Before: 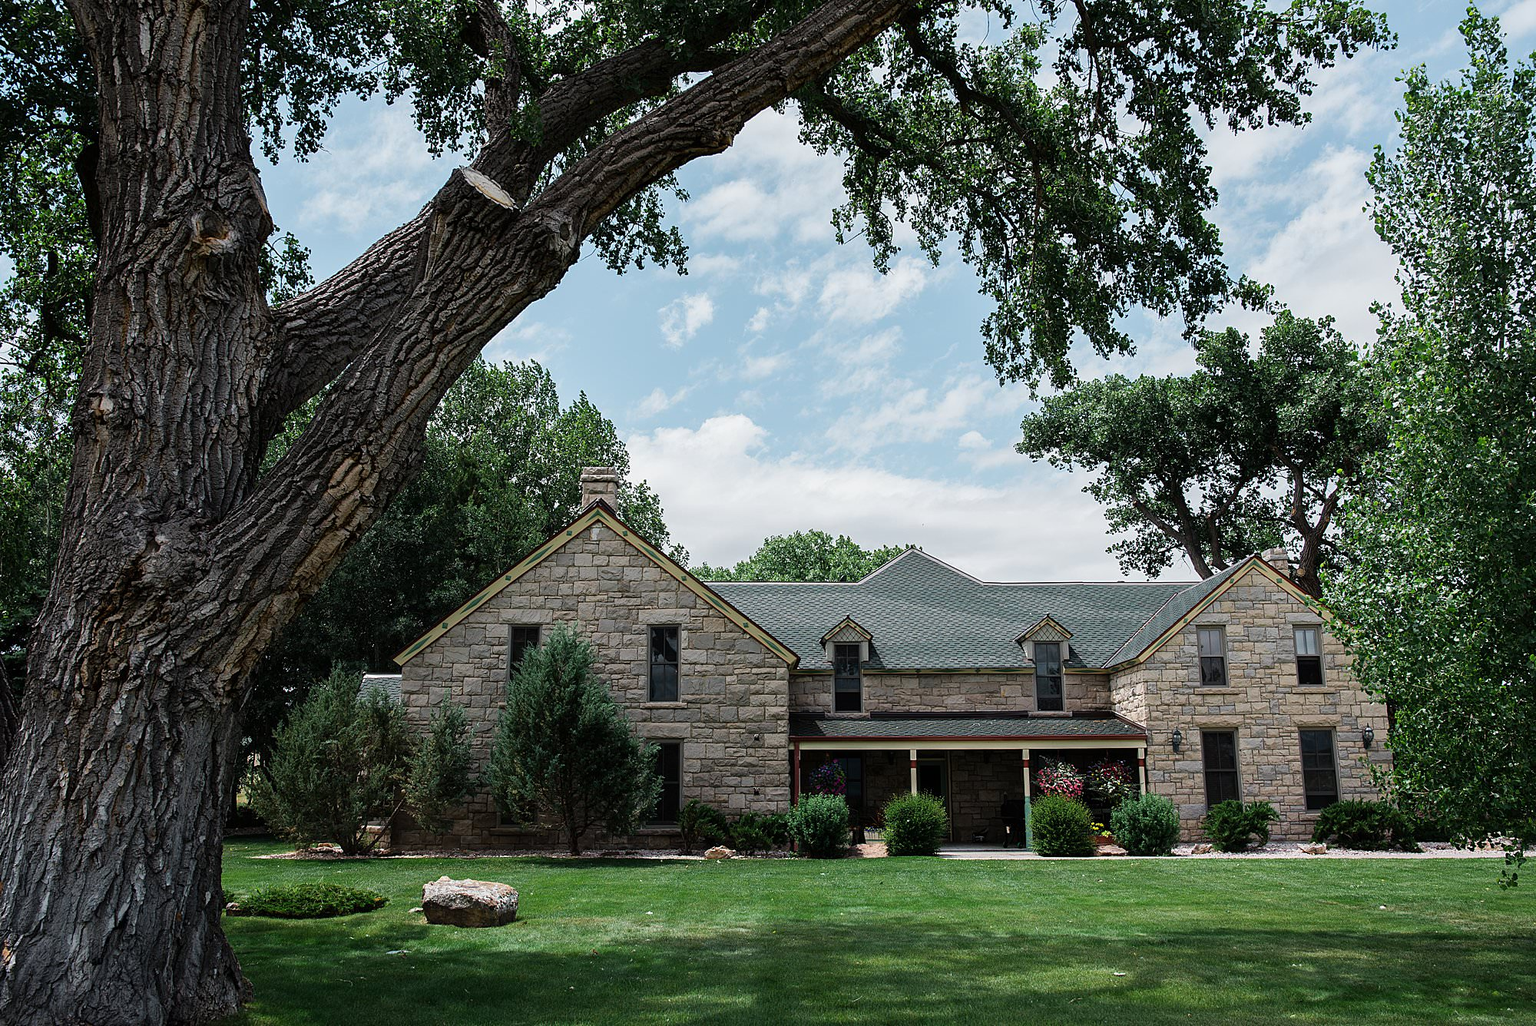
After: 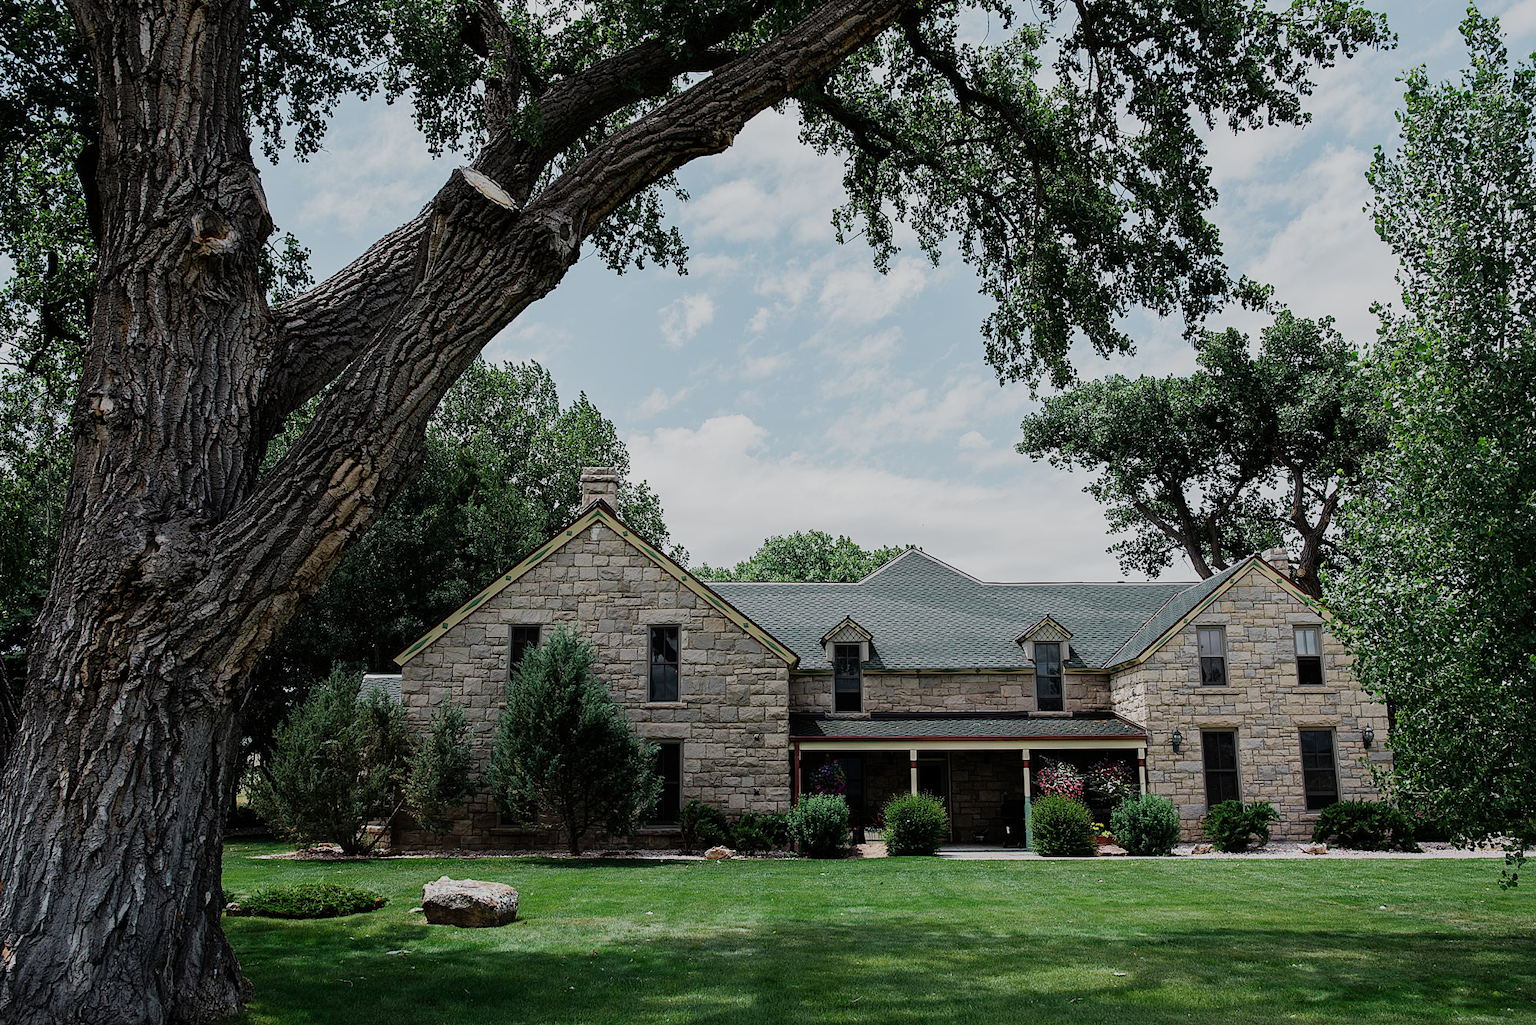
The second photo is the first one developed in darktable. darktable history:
filmic rgb: black relative exposure -16 EV, white relative exposure 4.94 EV, hardness 6.22, add noise in highlights 0.001, preserve chrominance no, color science v4 (2020)
crop: bottom 0.071%
